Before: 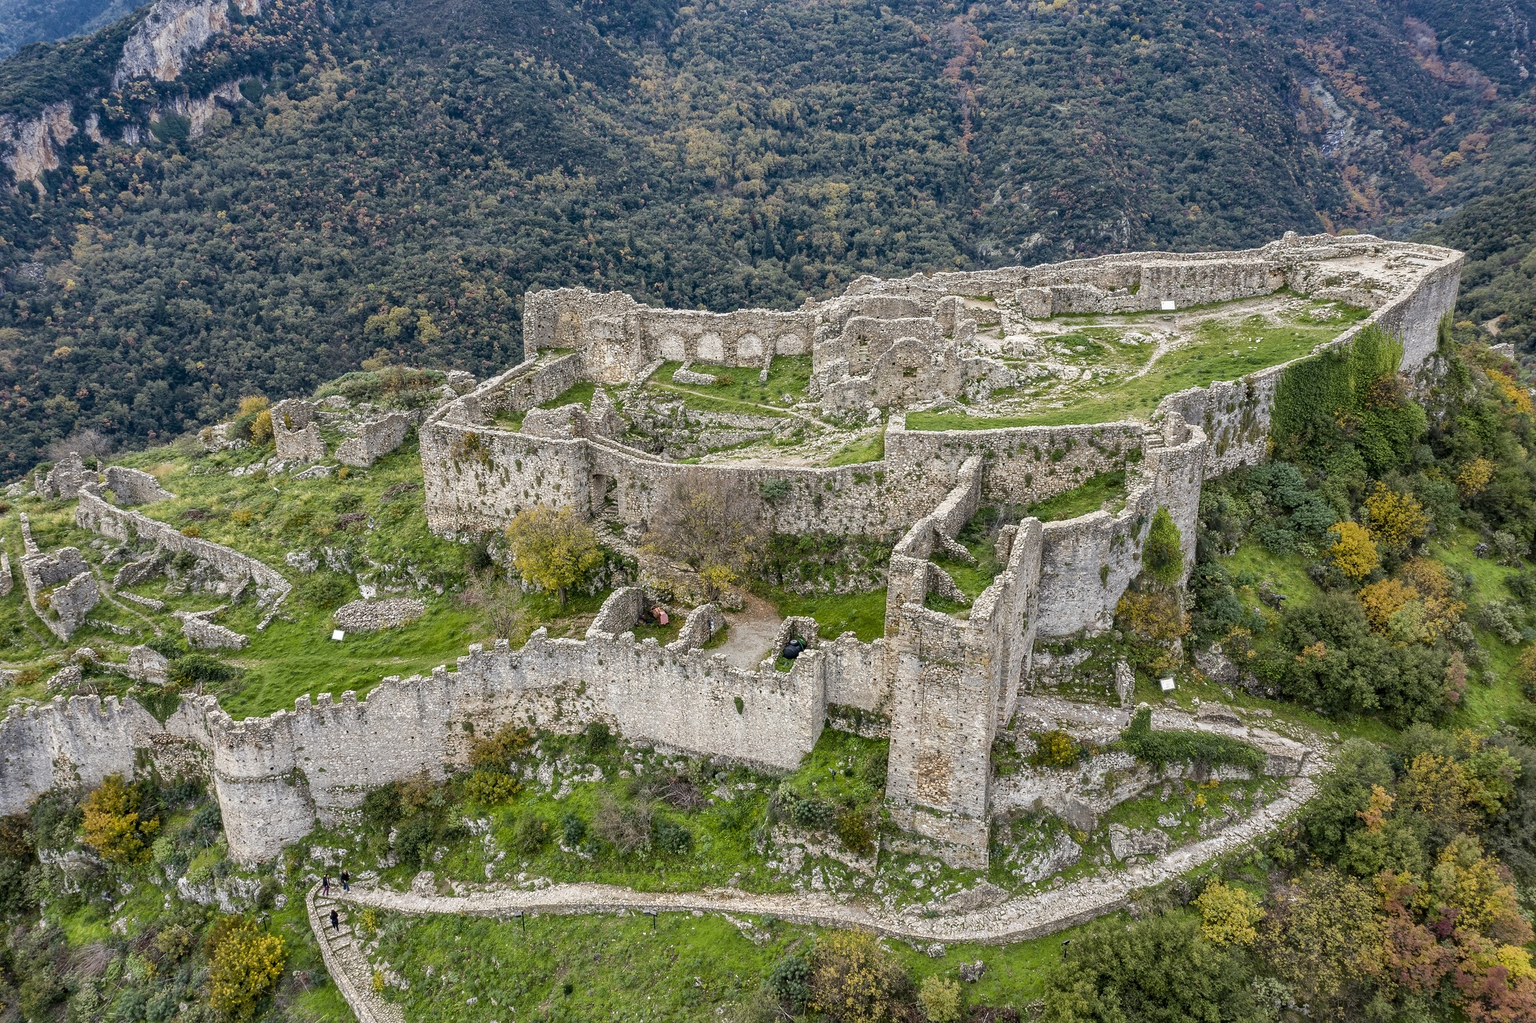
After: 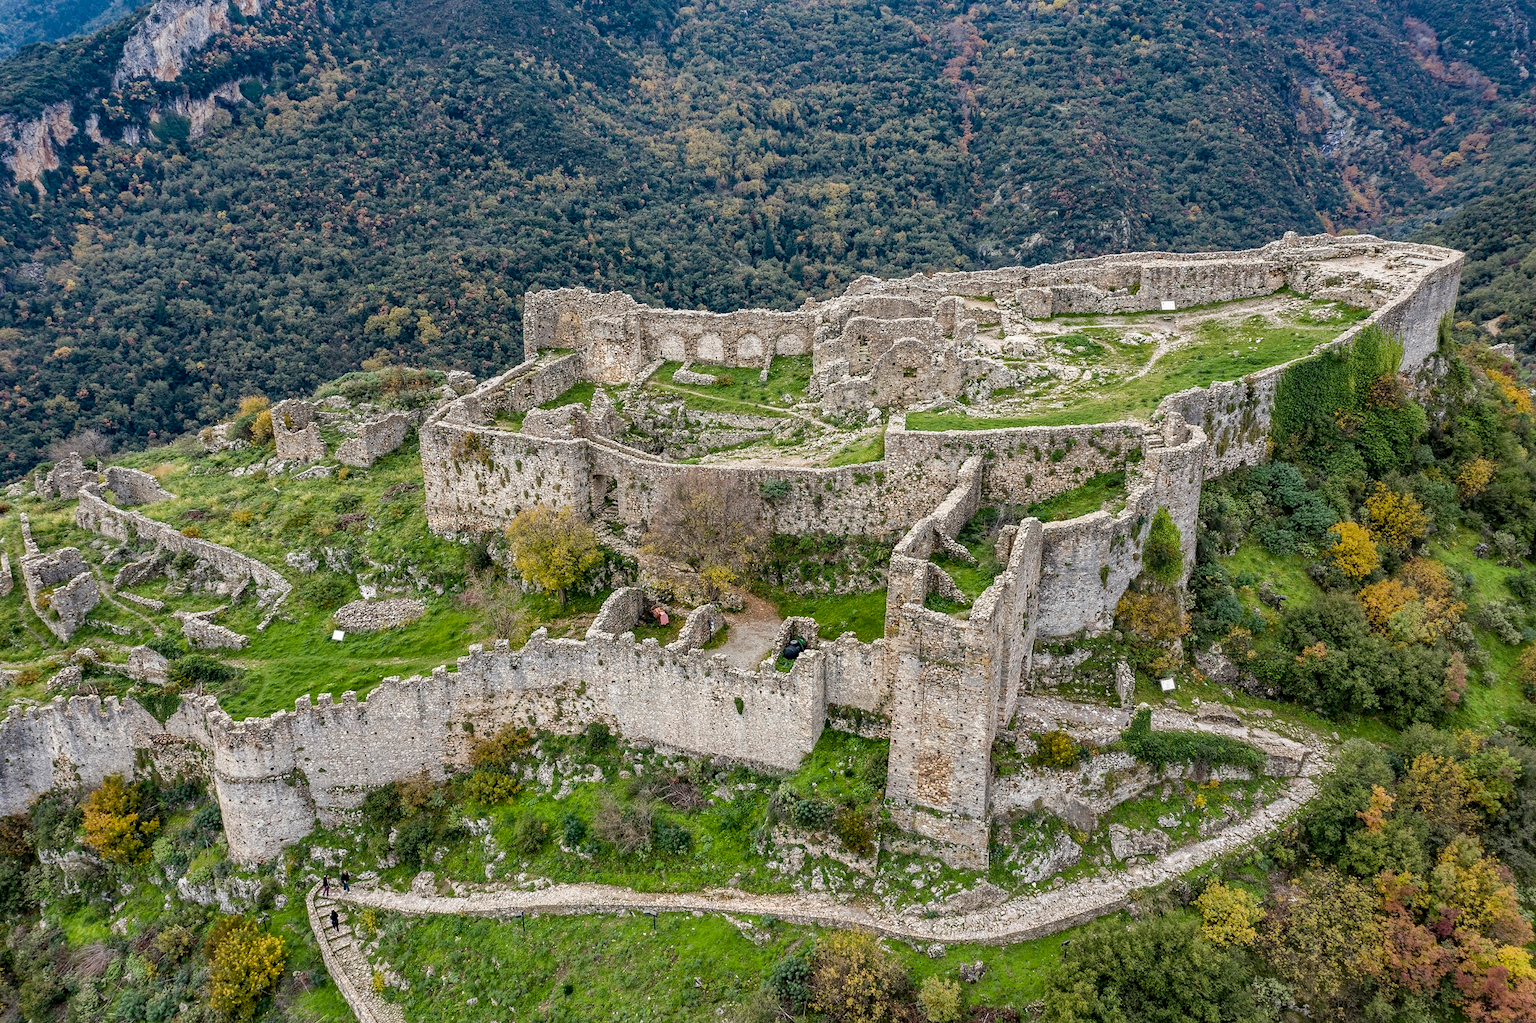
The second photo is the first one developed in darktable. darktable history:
exposure: black level correction 0.002, compensate highlight preservation false
haze removal: adaptive false
